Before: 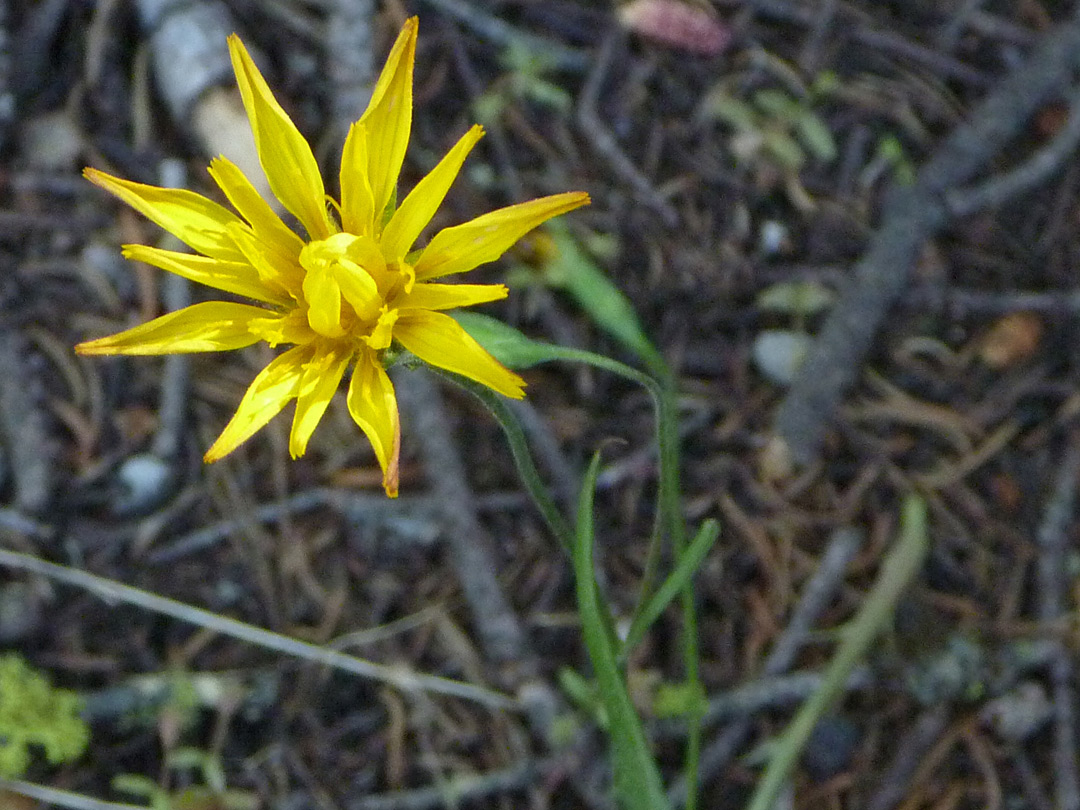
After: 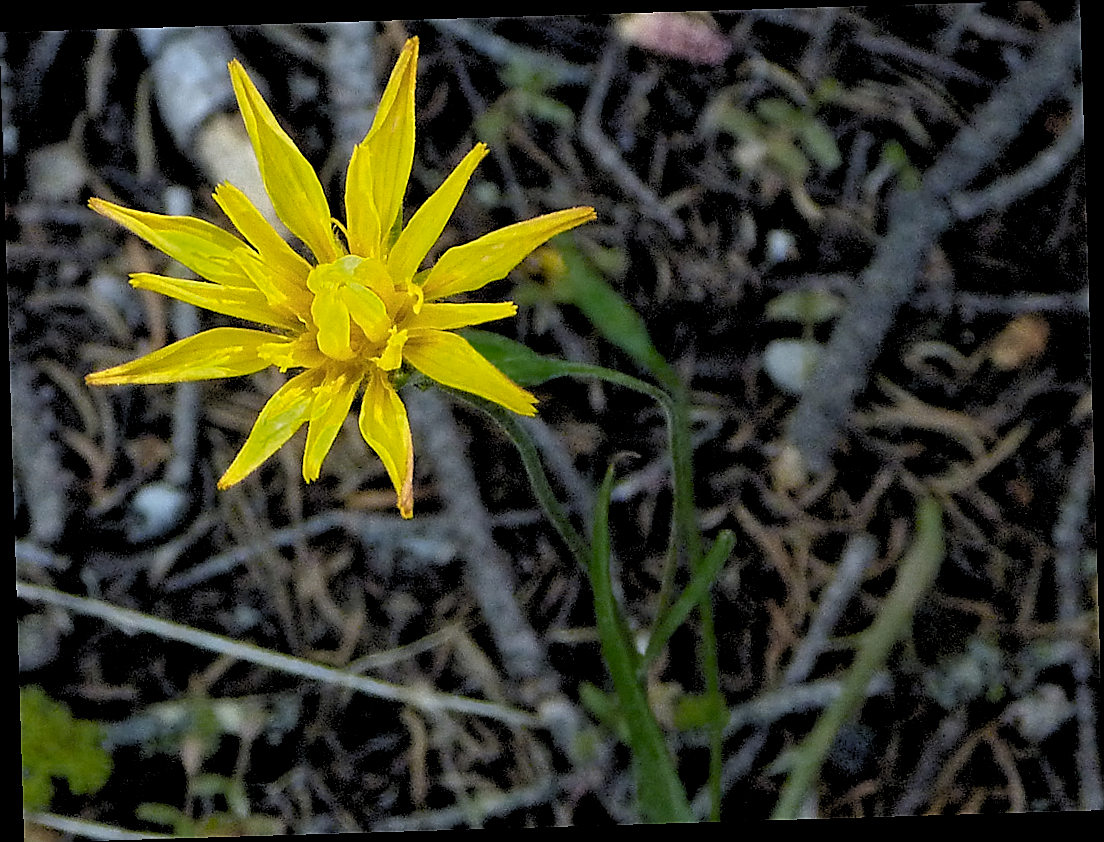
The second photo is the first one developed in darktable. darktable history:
sharpen: radius 1.4, amount 1.25, threshold 0.7
rgb levels: levels [[0.029, 0.461, 0.922], [0, 0.5, 1], [0, 0.5, 1]]
rotate and perspective: rotation -1.75°, automatic cropping off
tone equalizer: -8 EV 0.06 EV, smoothing diameter 25%, edges refinement/feathering 10, preserve details guided filter
color contrast: green-magenta contrast 0.81
exposure: compensate highlight preservation false
color zones: curves: ch0 [(0.25, 0.5) (0.347, 0.092) (0.75, 0.5)]; ch1 [(0.25, 0.5) (0.33, 0.51) (0.75, 0.5)]
